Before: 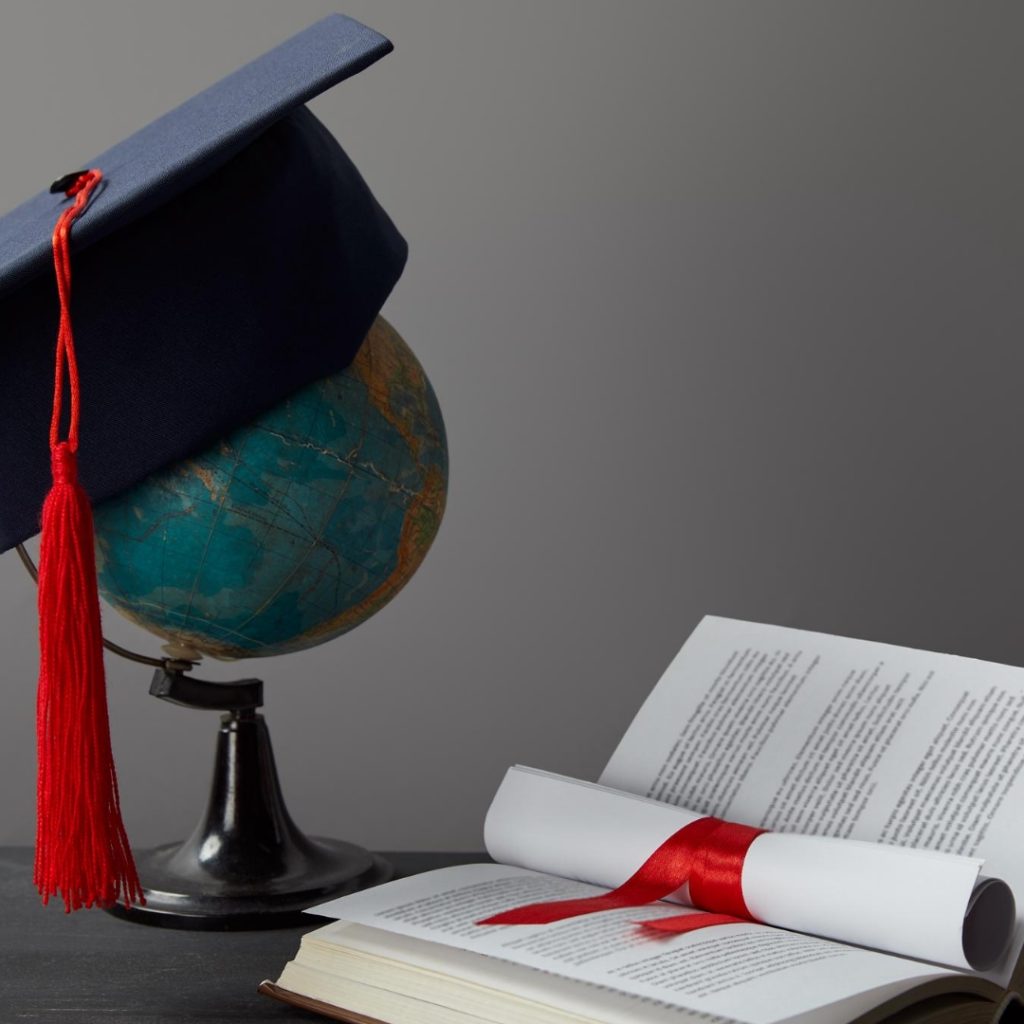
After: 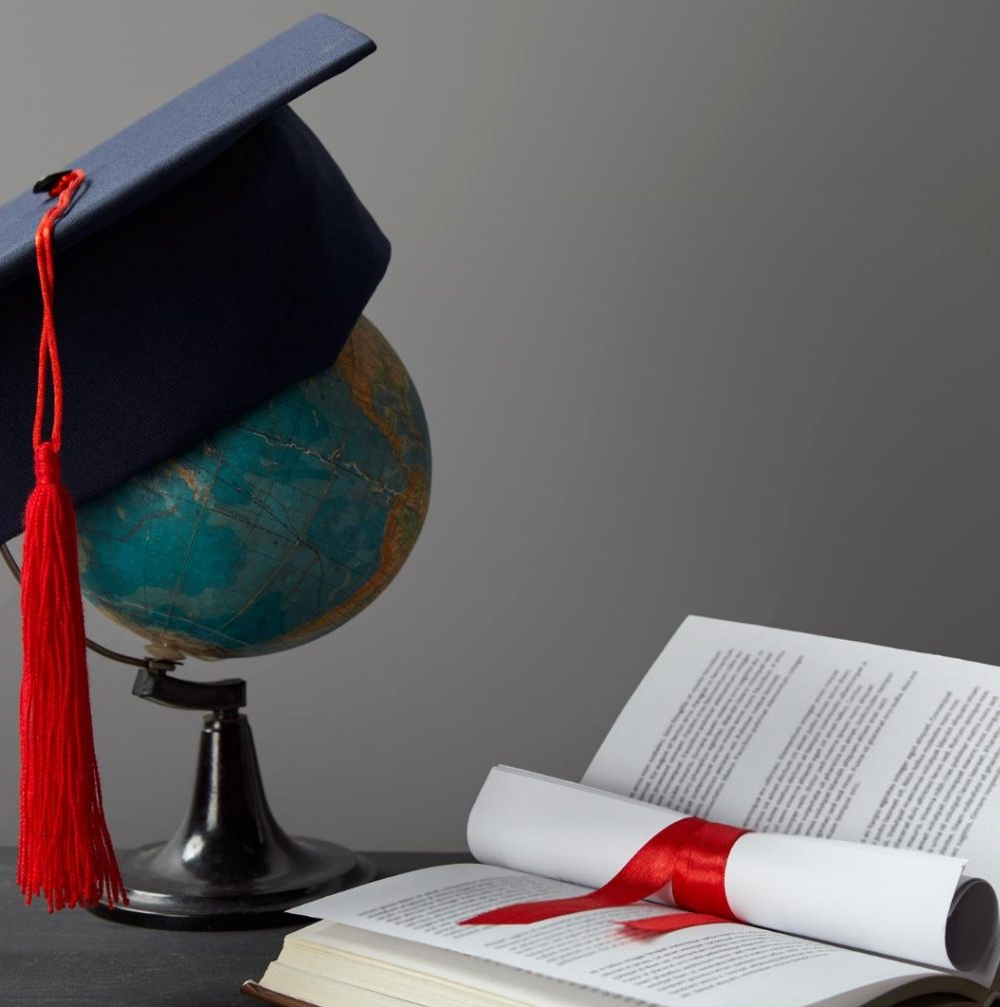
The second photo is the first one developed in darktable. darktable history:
crop and rotate: left 1.704%, right 0.6%, bottom 1.587%
exposure: exposure 0.188 EV, compensate highlight preservation false
